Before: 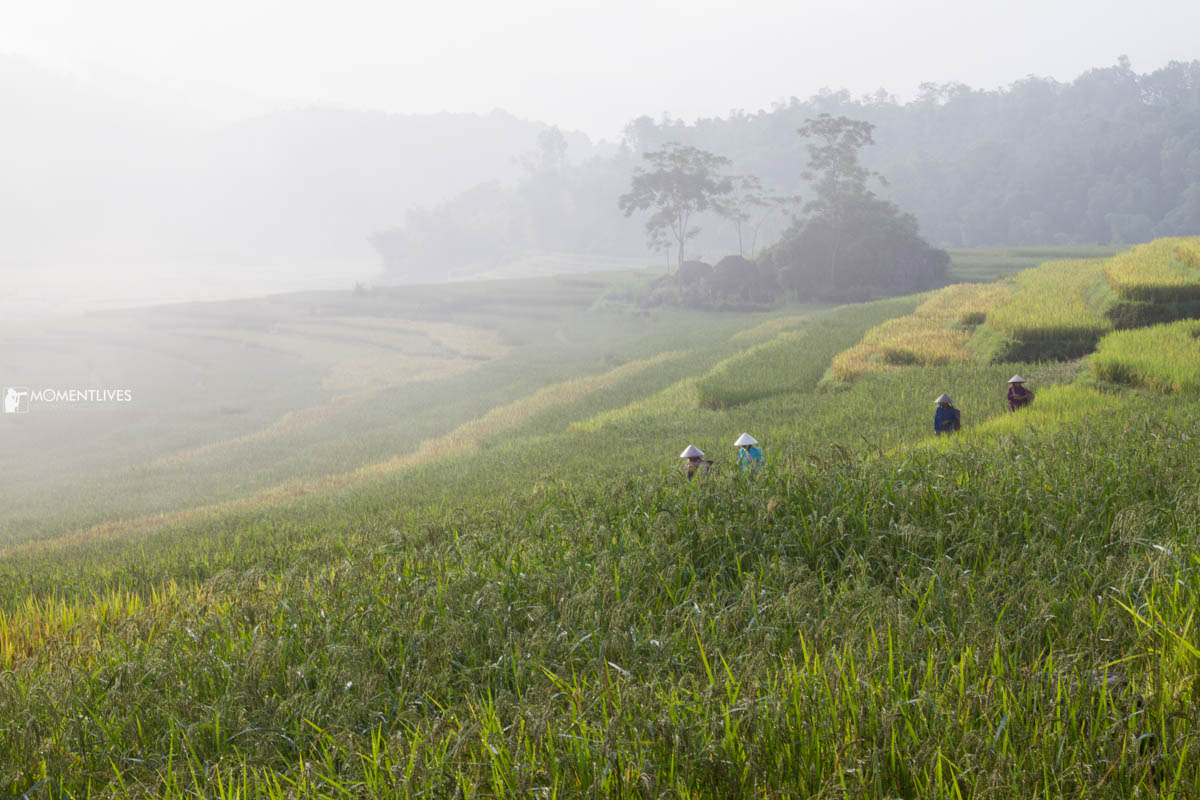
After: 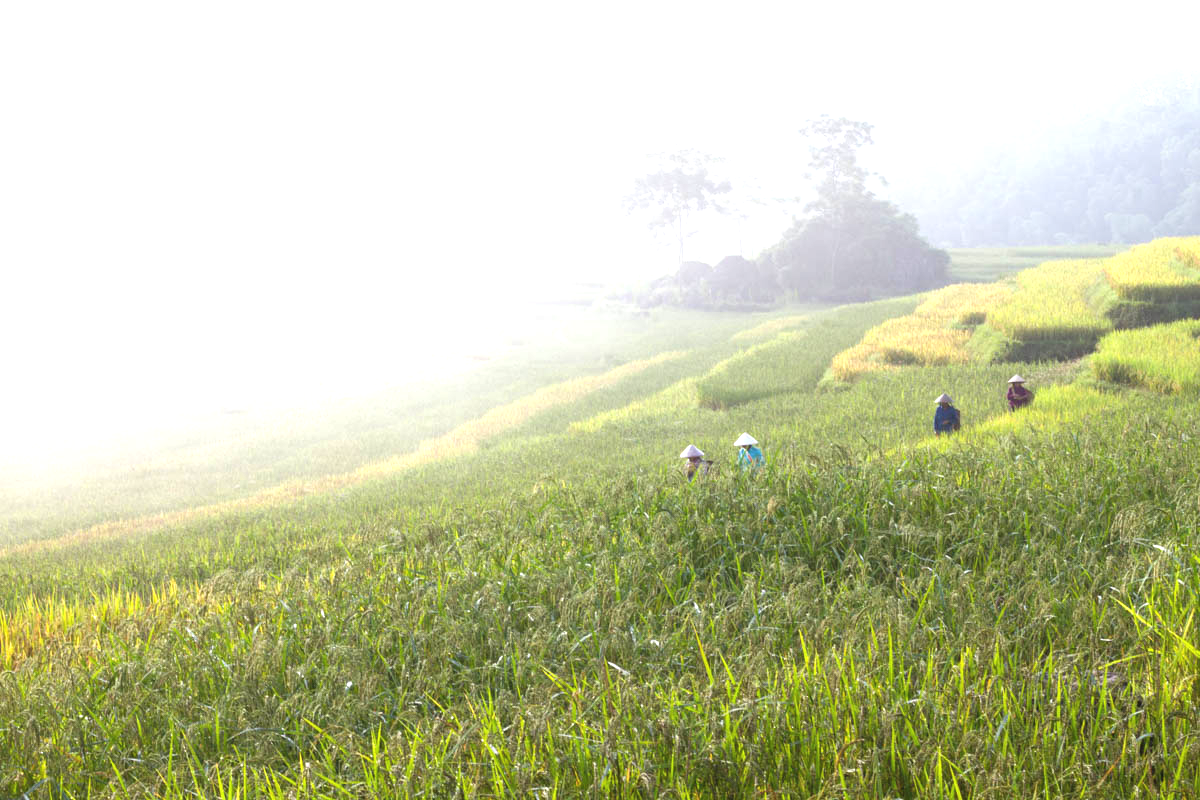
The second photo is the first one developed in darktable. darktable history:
exposure: black level correction -0.002, exposure 1.115 EV, compensate highlight preservation false
